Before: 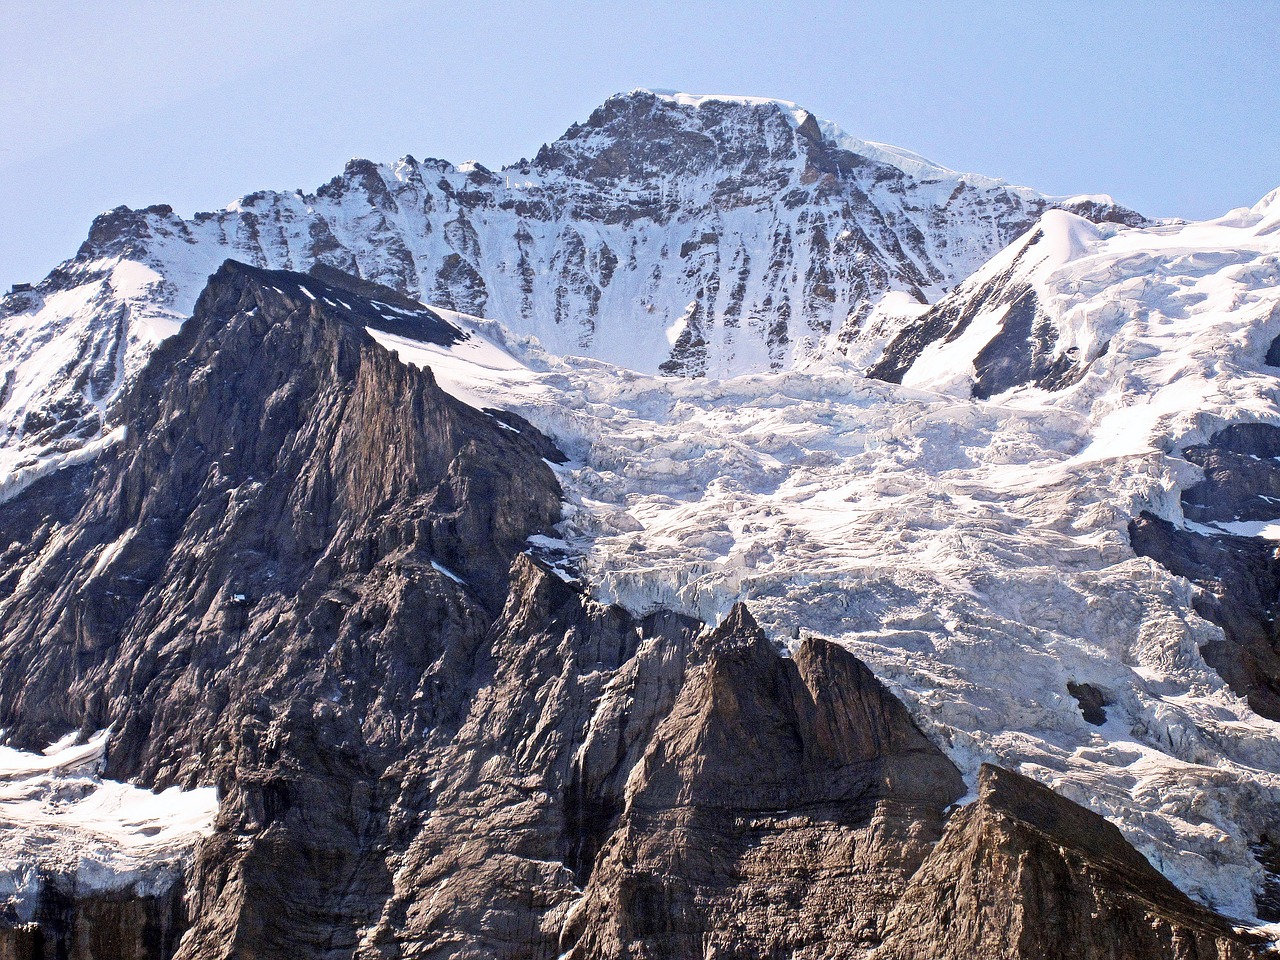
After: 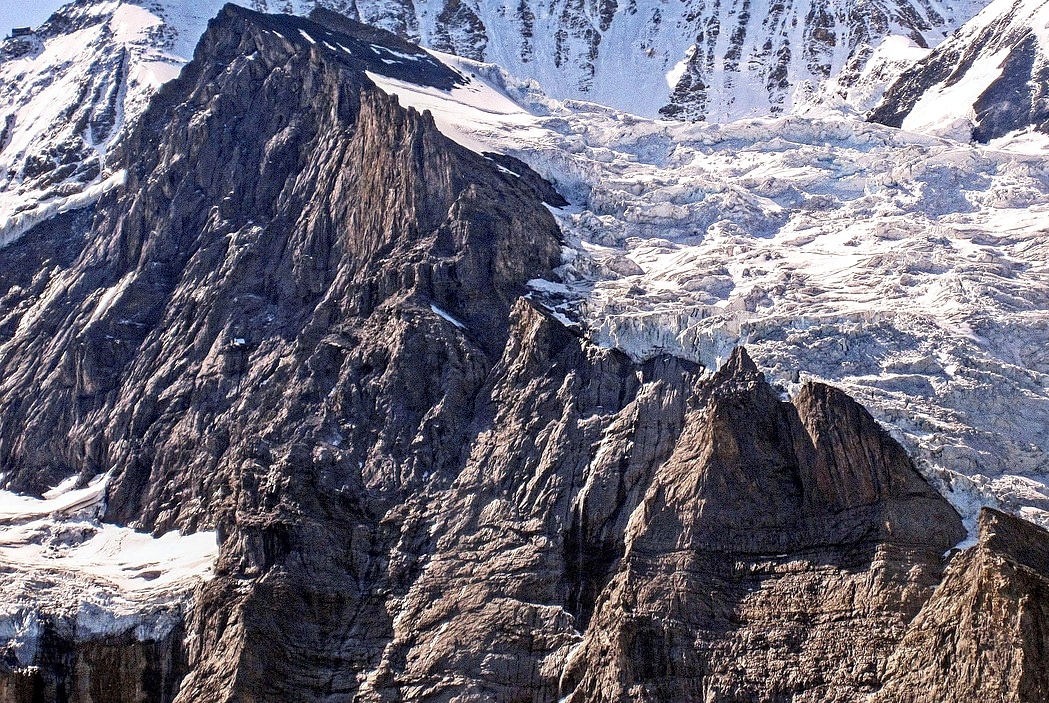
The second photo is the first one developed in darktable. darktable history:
sharpen: amount 0.216
local contrast: detail 130%
haze removal: strength 0.289, distance 0.244, compatibility mode true, adaptive false
crop: top 26.77%, right 18.017%
